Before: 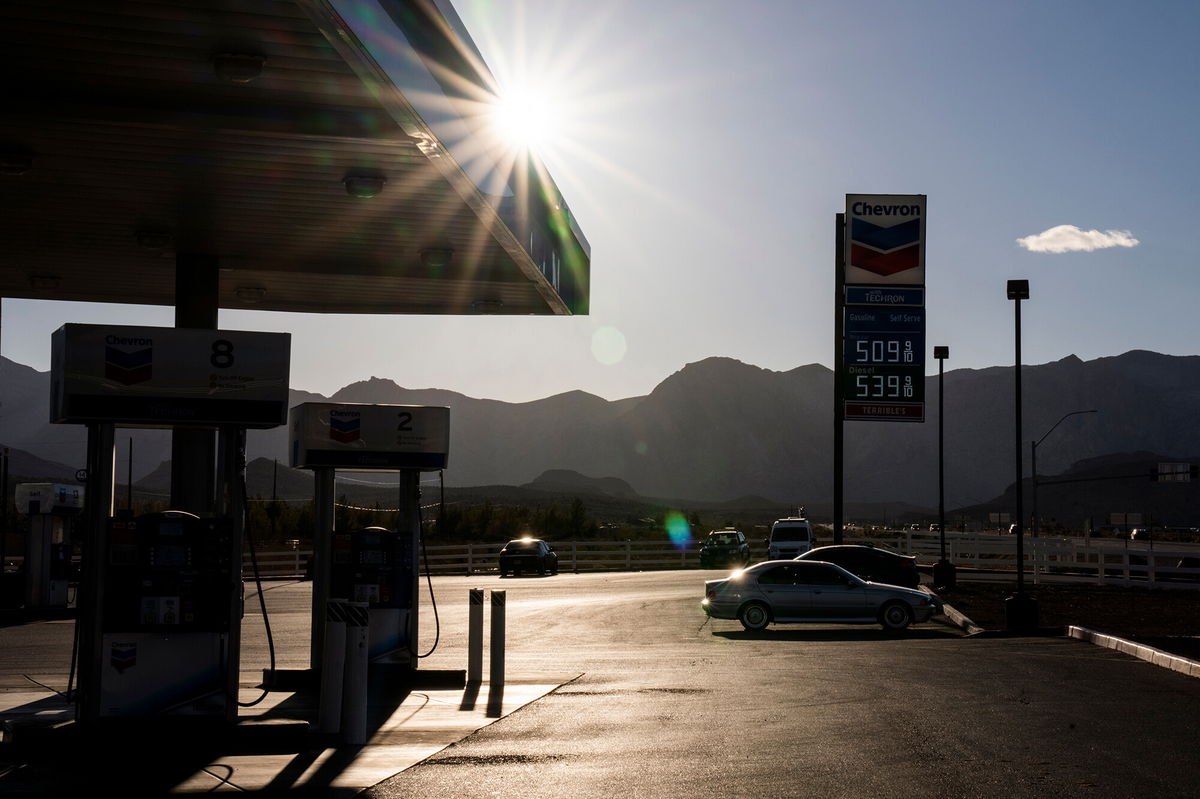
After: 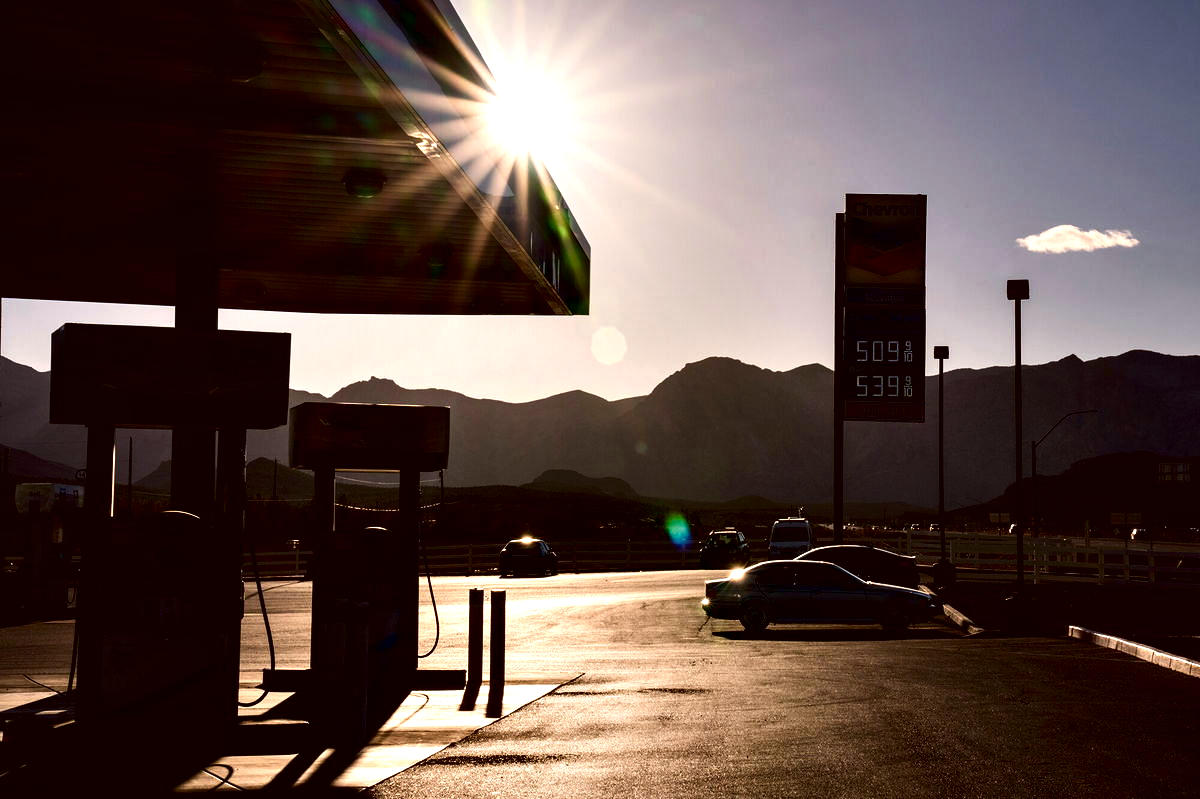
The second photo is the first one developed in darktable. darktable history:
contrast brightness saturation: contrast 0.118, brightness -0.118, saturation 0.204
contrast equalizer: y [[0.6 ×6], [0.55 ×6], [0 ×6], [0 ×6], [0 ×6]]
color correction: highlights a* 6.56, highlights b* 7.47, shadows a* 6.33, shadows b* 7.3, saturation 0.932
